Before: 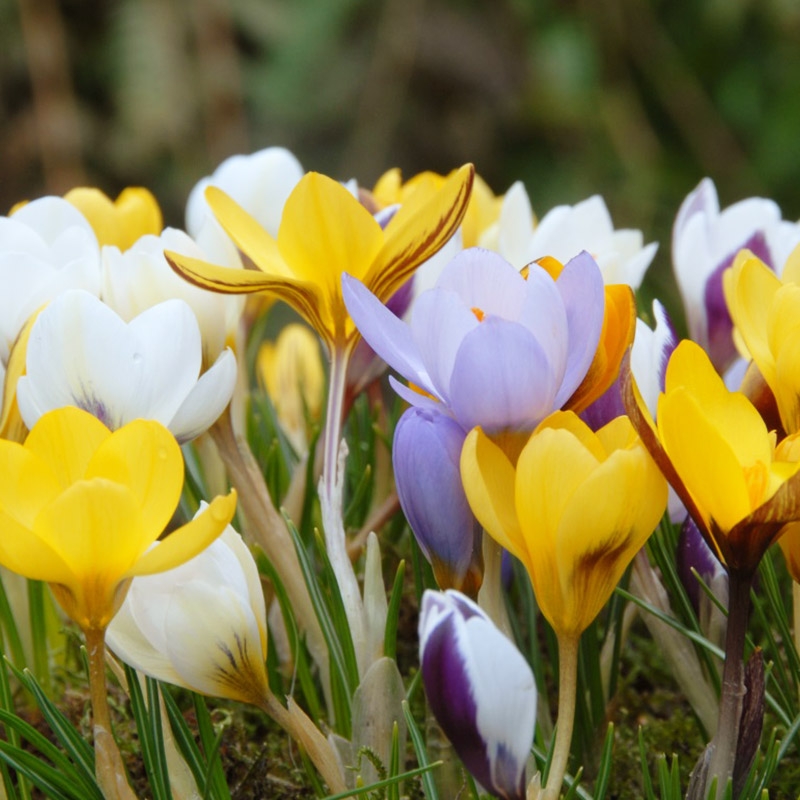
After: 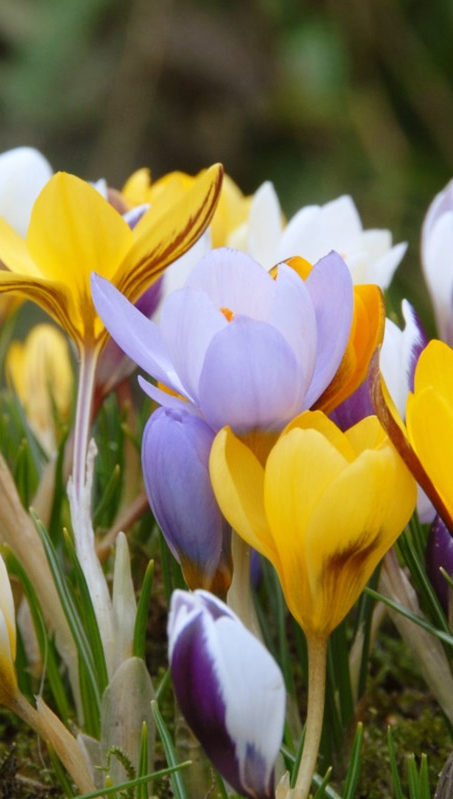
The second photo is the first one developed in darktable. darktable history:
white balance: red 1.009, blue 1.027
crop: left 31.458%, top 0%, right 11.876%
